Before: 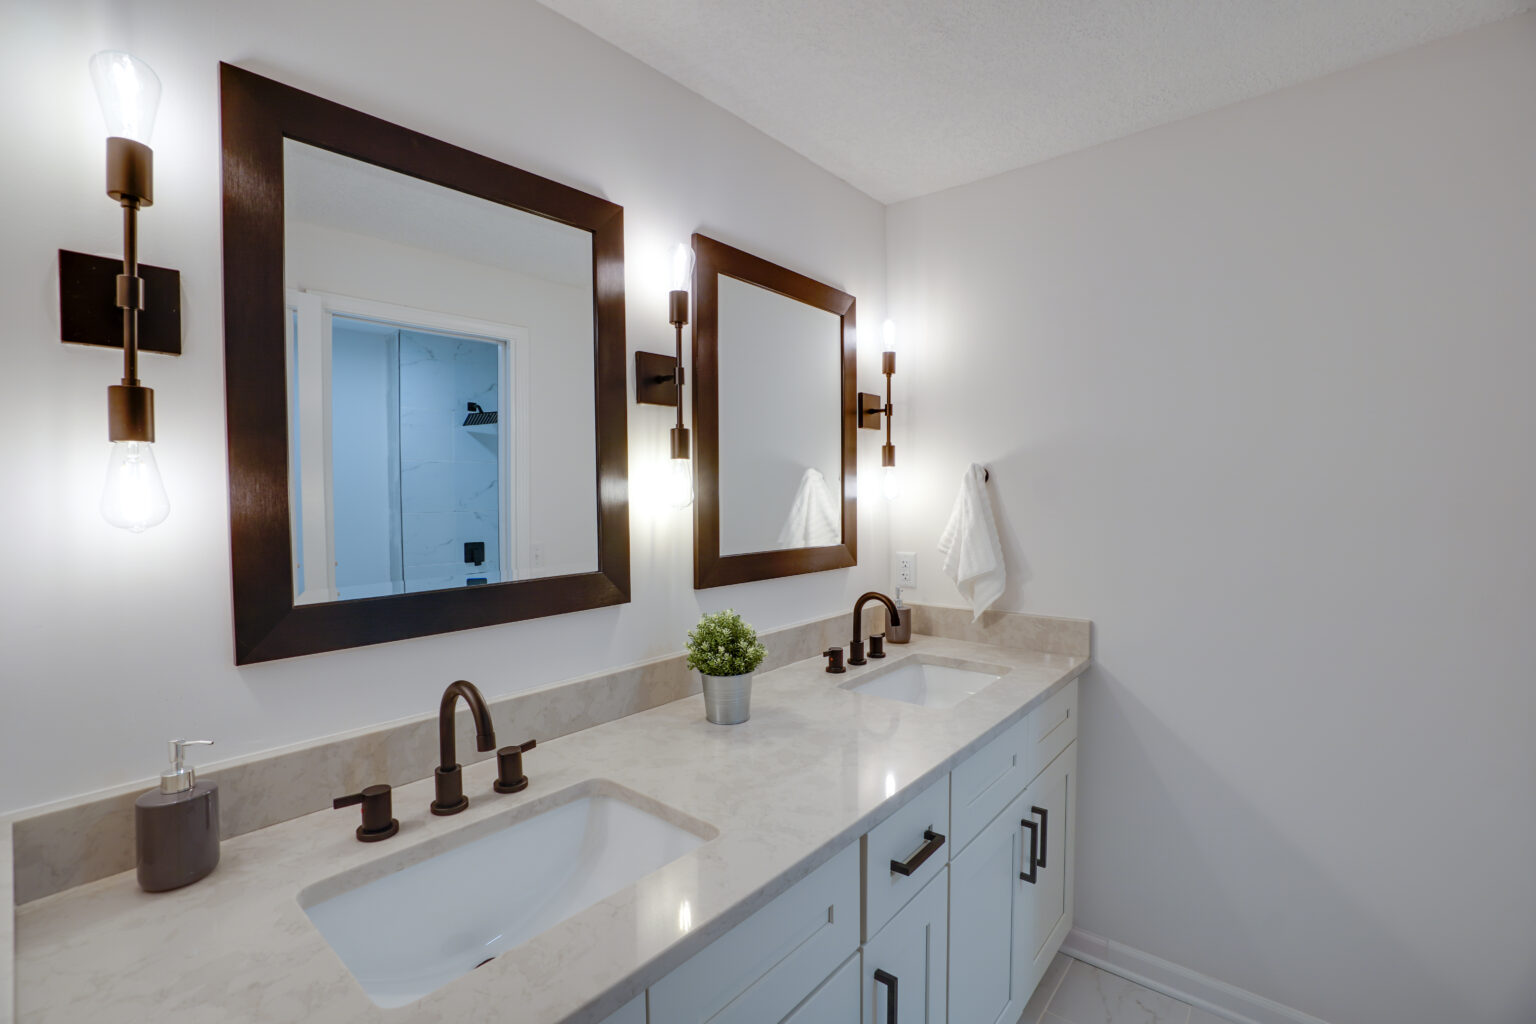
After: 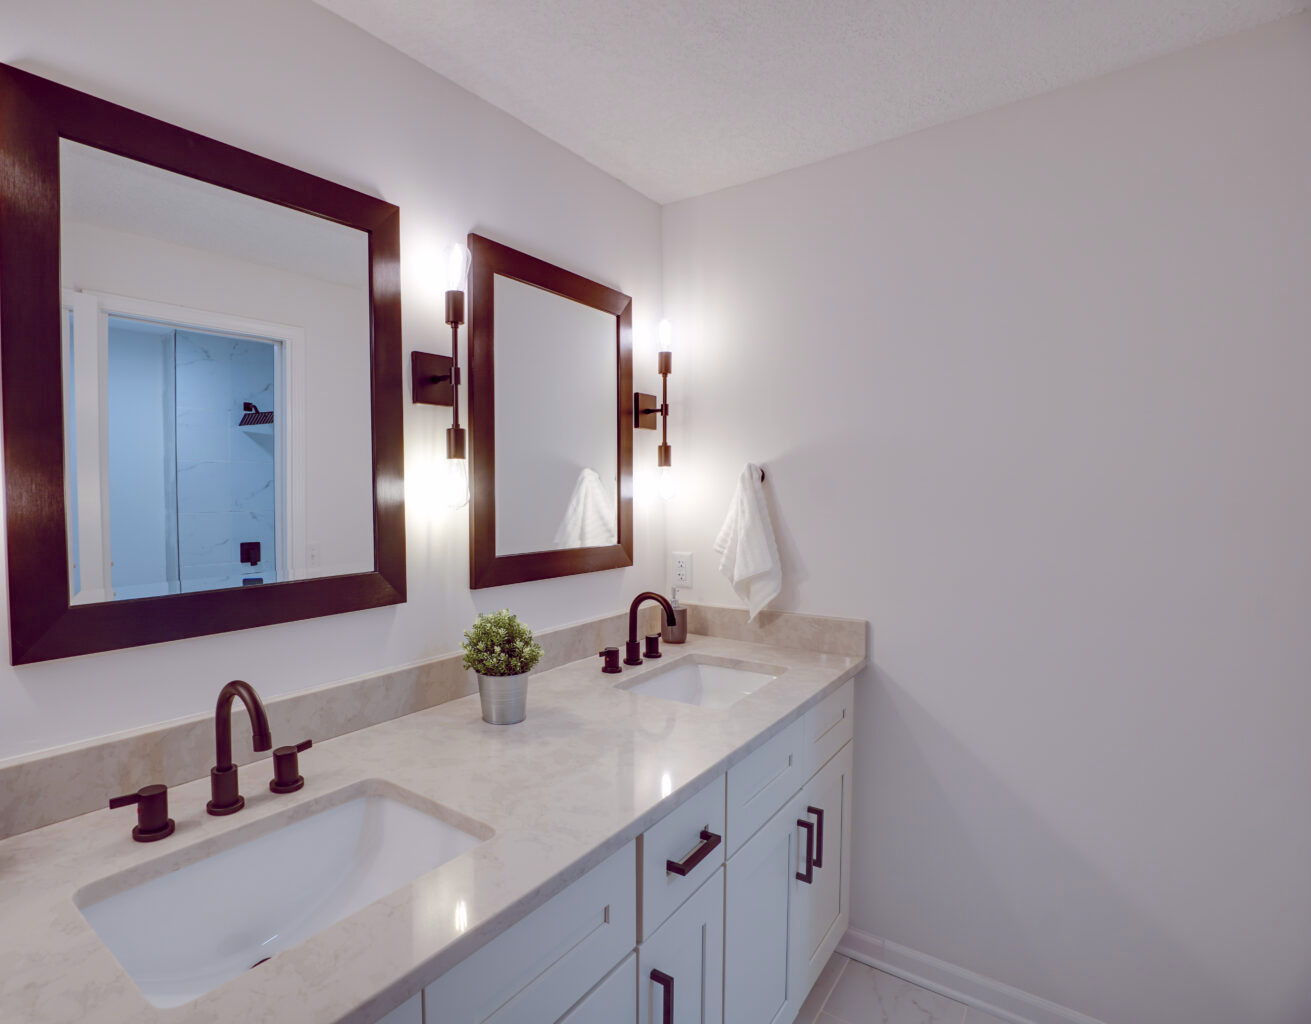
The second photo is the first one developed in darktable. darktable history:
color balance rgb: power › hue 60.55°, highlights gain › chroma 0.141%, highlights gain › hue 332.97°, global offset › chroma 0.279%, global offset › hue 319.2°, perceptual saturation grading › global saturation 0.892%, global vibrance 20%
contrast brightness saturation: saturation -0.063
crop and rotate: left 14.639%
